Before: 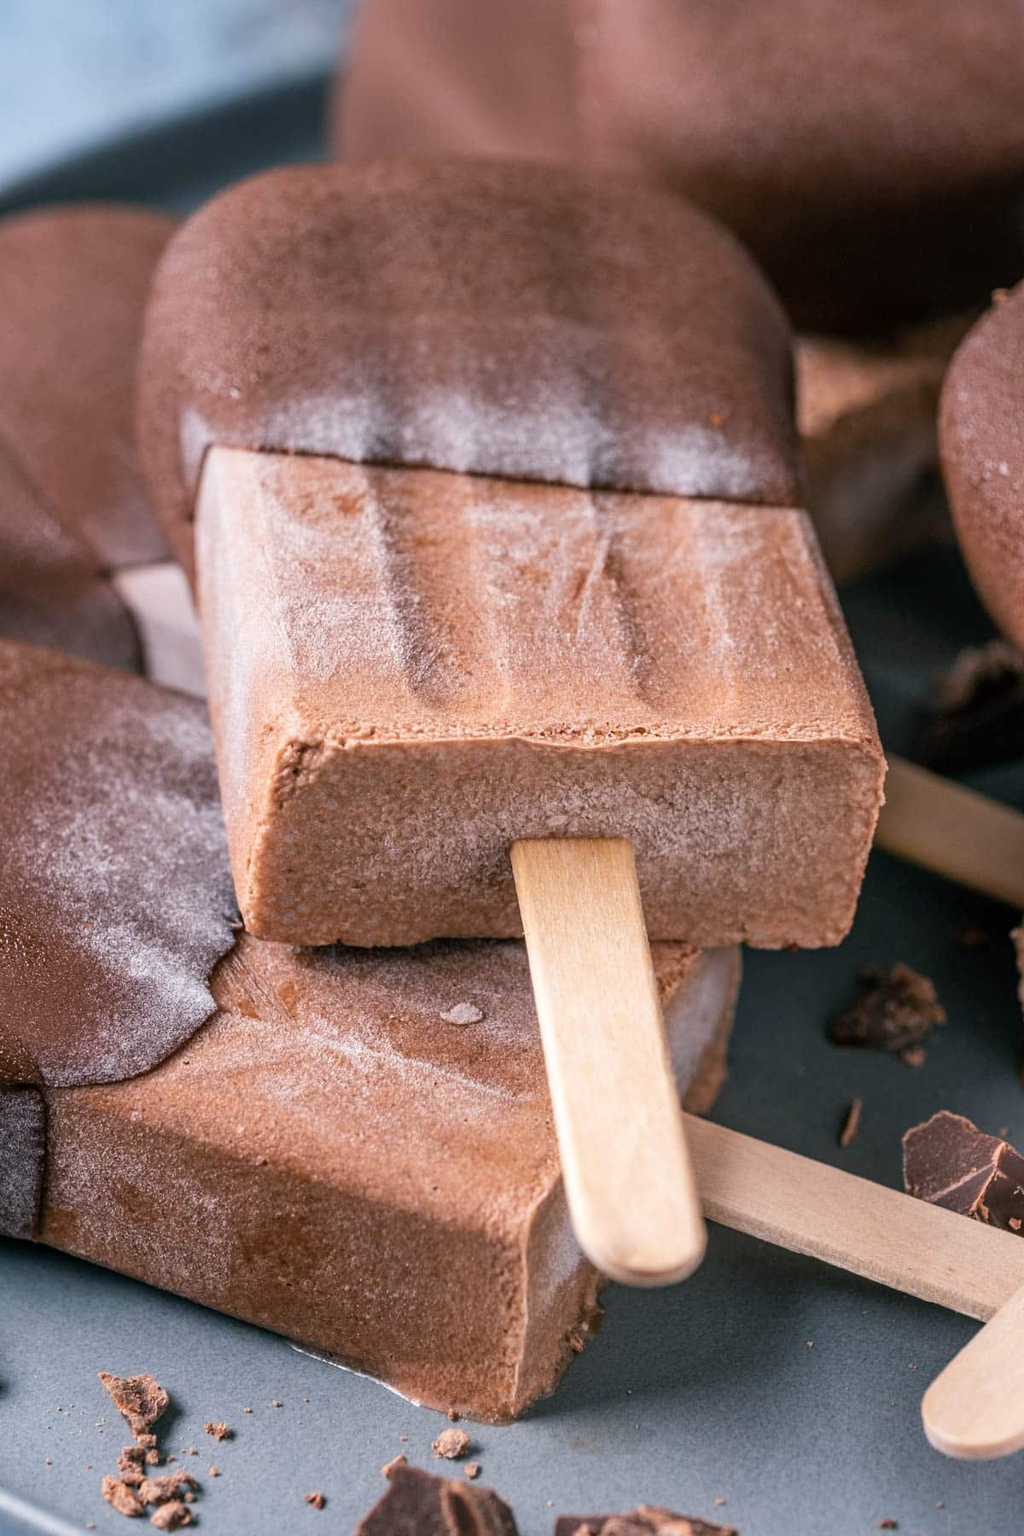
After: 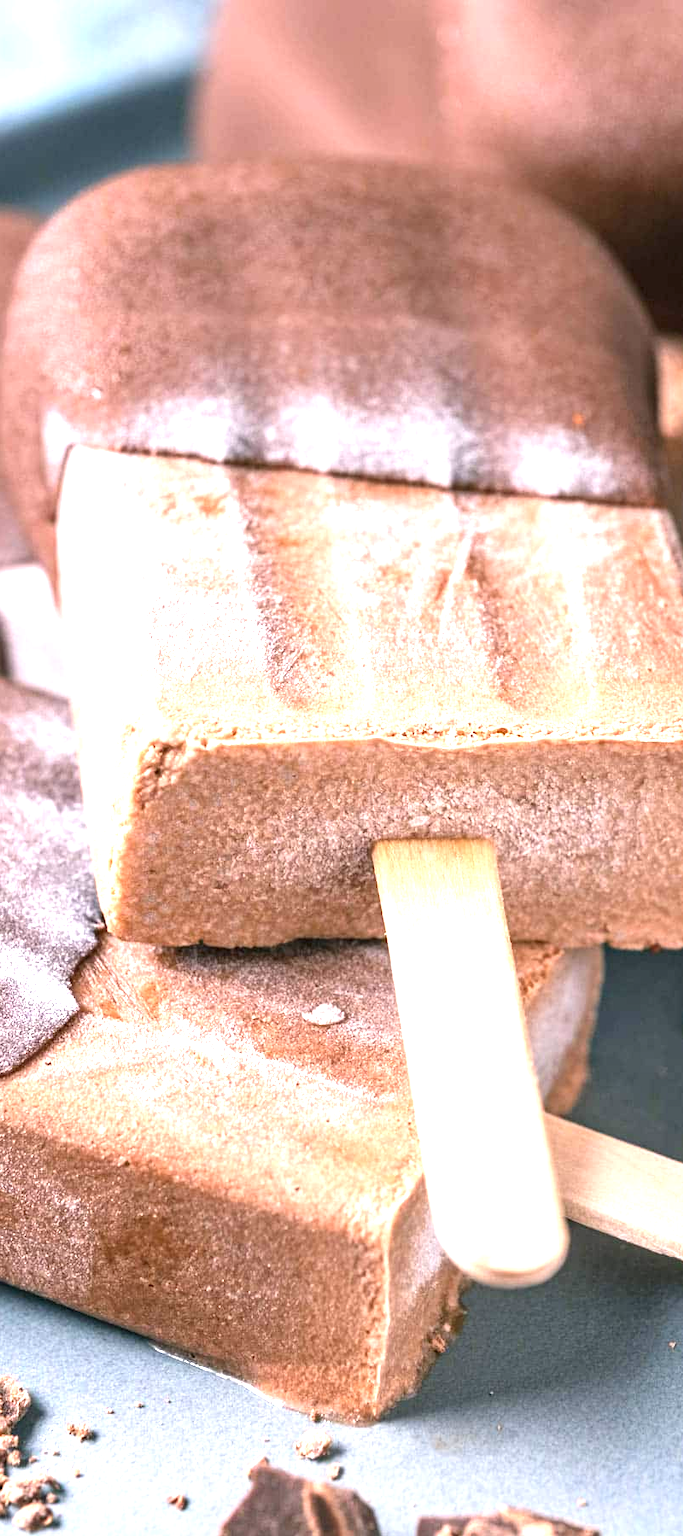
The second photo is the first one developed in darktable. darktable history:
crop and rotate: left 13.537%, right 19.796%
exposure: black level correction 0, exposure 1.45 EV, compensate exposure bias true, compensate highlight preservation false
